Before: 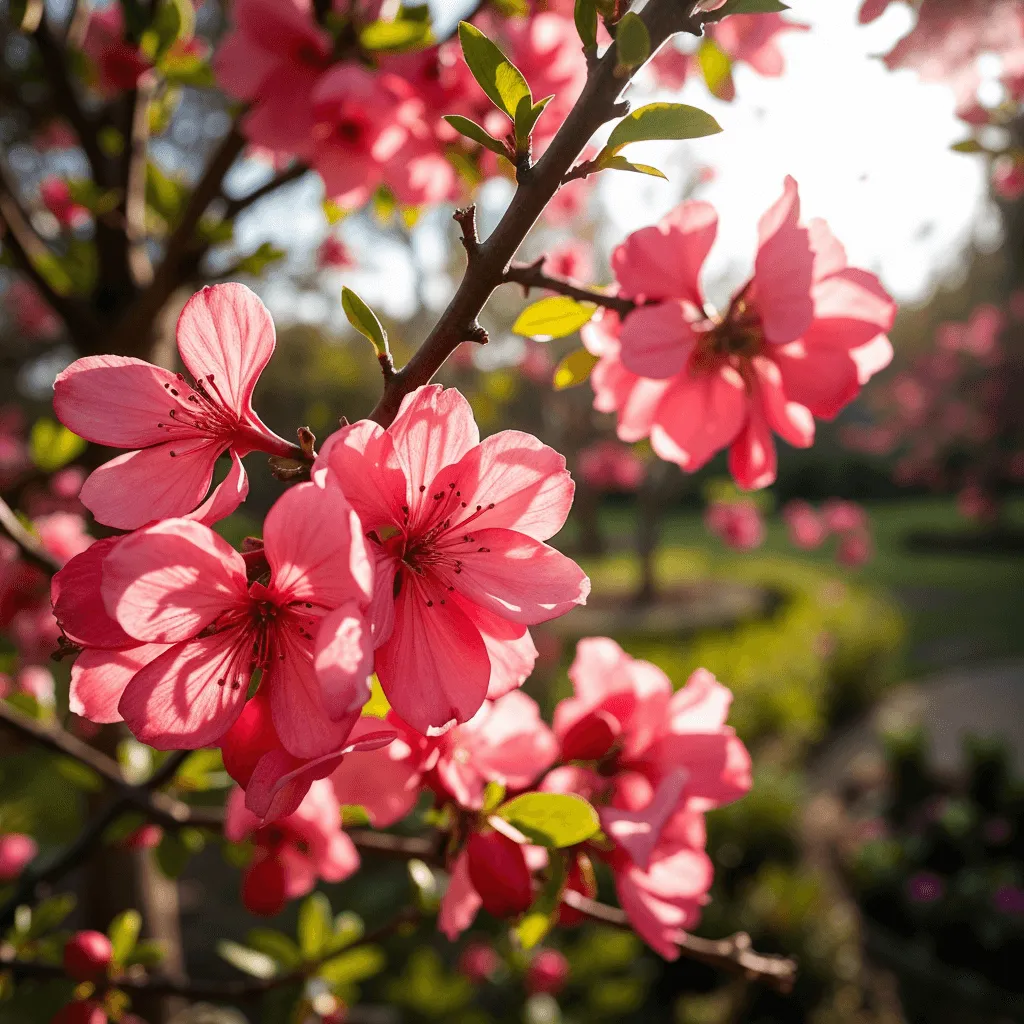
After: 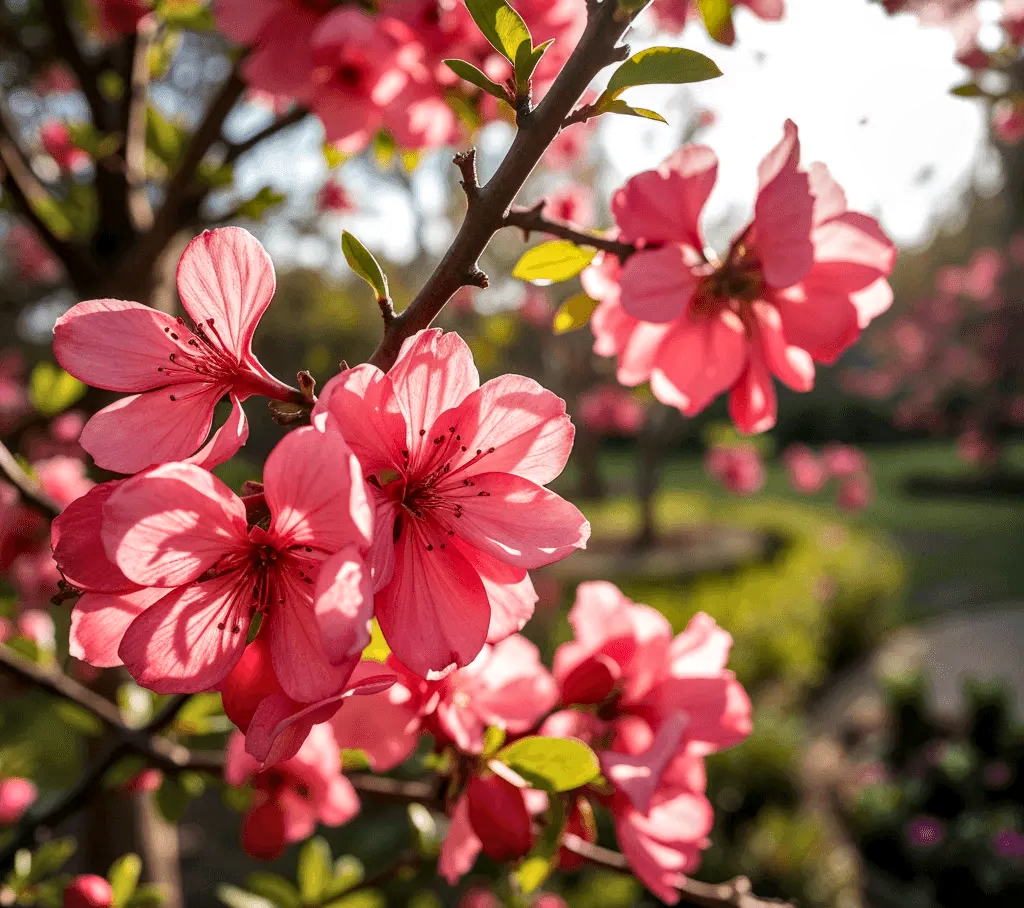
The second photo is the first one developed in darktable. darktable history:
local contrast: on, module defaults
shadows and highlights: radius 106.75, shadows 45.88, highlights -66.39, low approximation 0.01, soften with gaussian
crop and rotate: top 5.524%, bottom 5.796%
